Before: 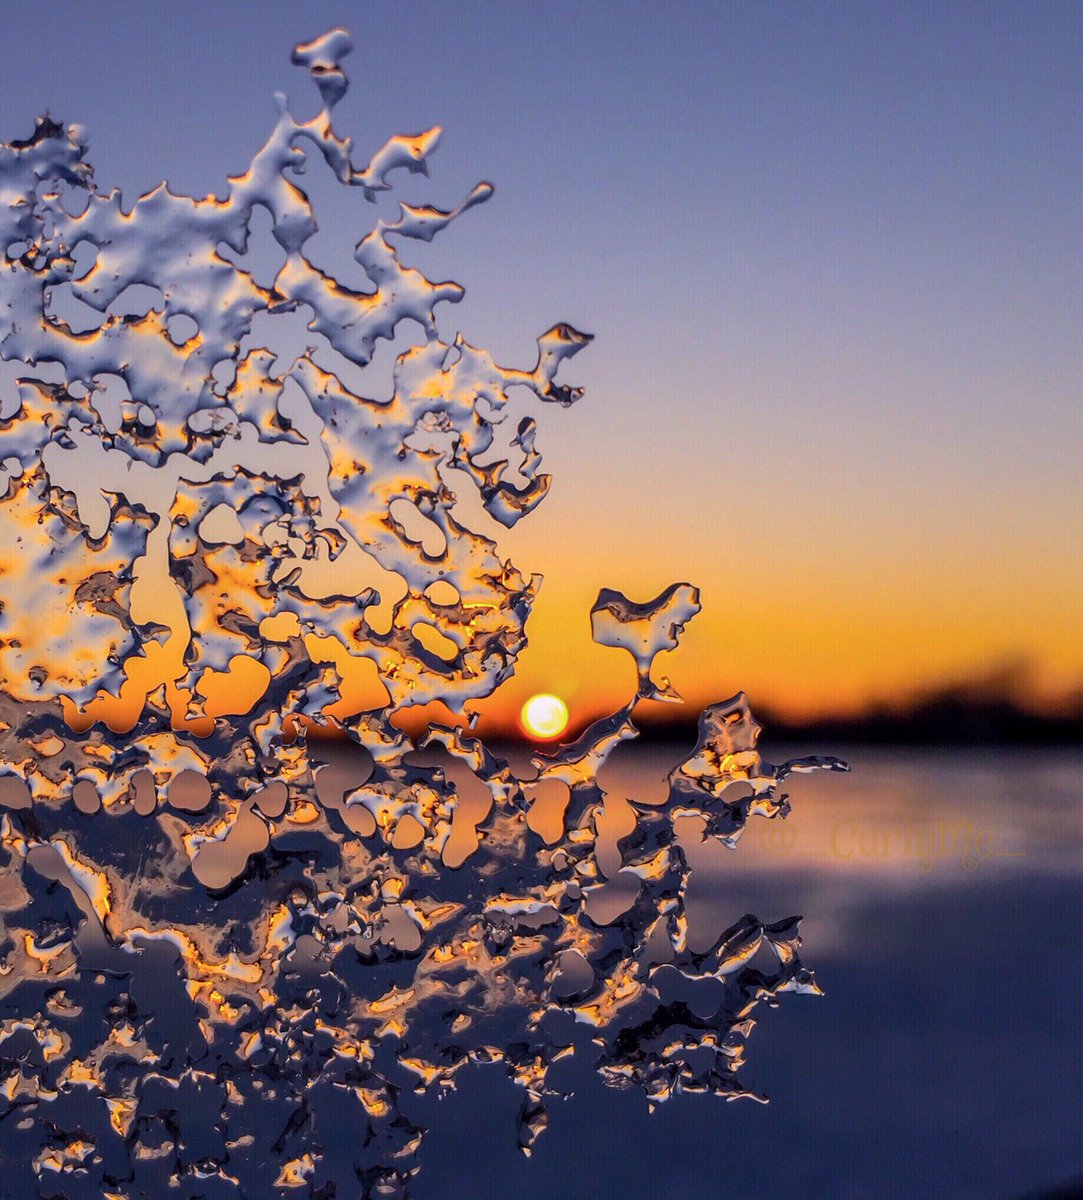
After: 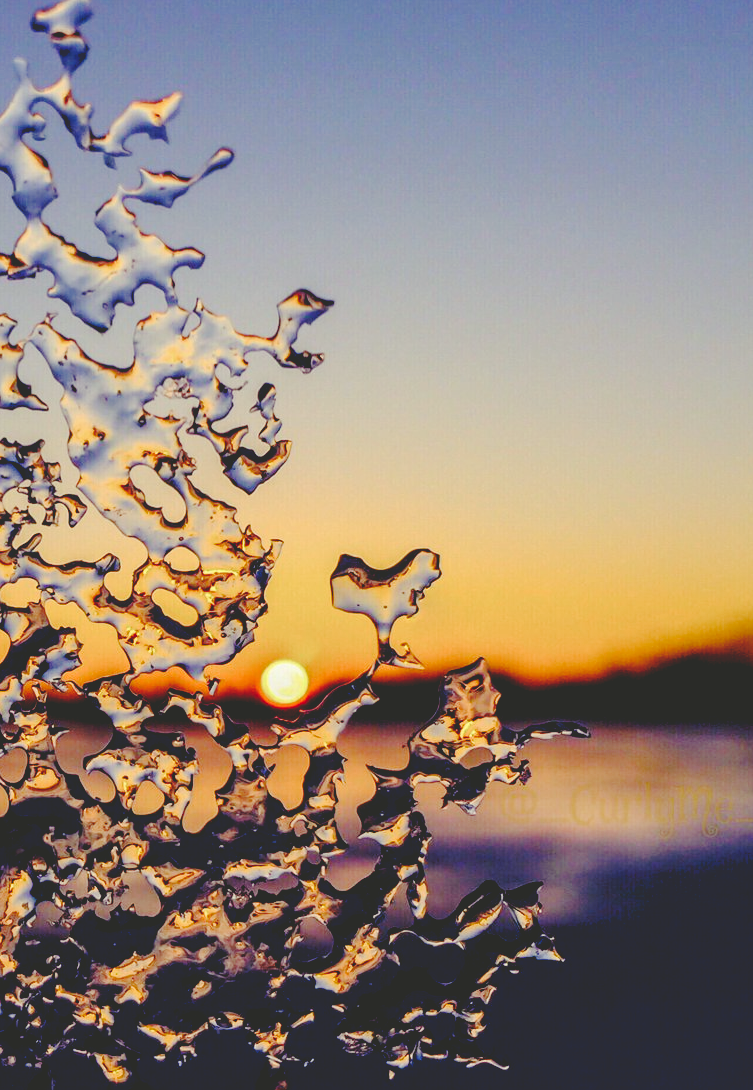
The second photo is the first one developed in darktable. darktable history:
crop and rotate: left 24.034%, top 2.838%, right 6.406%, bottom 6.299%
exposure: black level correction 0.031, exposure 0.304 EV, compensate highlight preservation false
color correction: highlights a* -5.94, highlights b* 11.19
color balance rgb: shadows lift › chroma 1%, shadows lift › hue 113°, highlights gain › chroma 0.2%, highlights gain › hue 333°, perceptual saturation grading › global saturation 20%, perceptual saturation grading › highlights -50%, perceptual saturation grading › shadows 25%, contrast -10%
base curve: curves: ch0 [(0, 0.024) (0.055, 0.065) (0.121, 0.166) (0.236, 0.319) (0.693, 0.726) (1, 1)], preserve colors none
